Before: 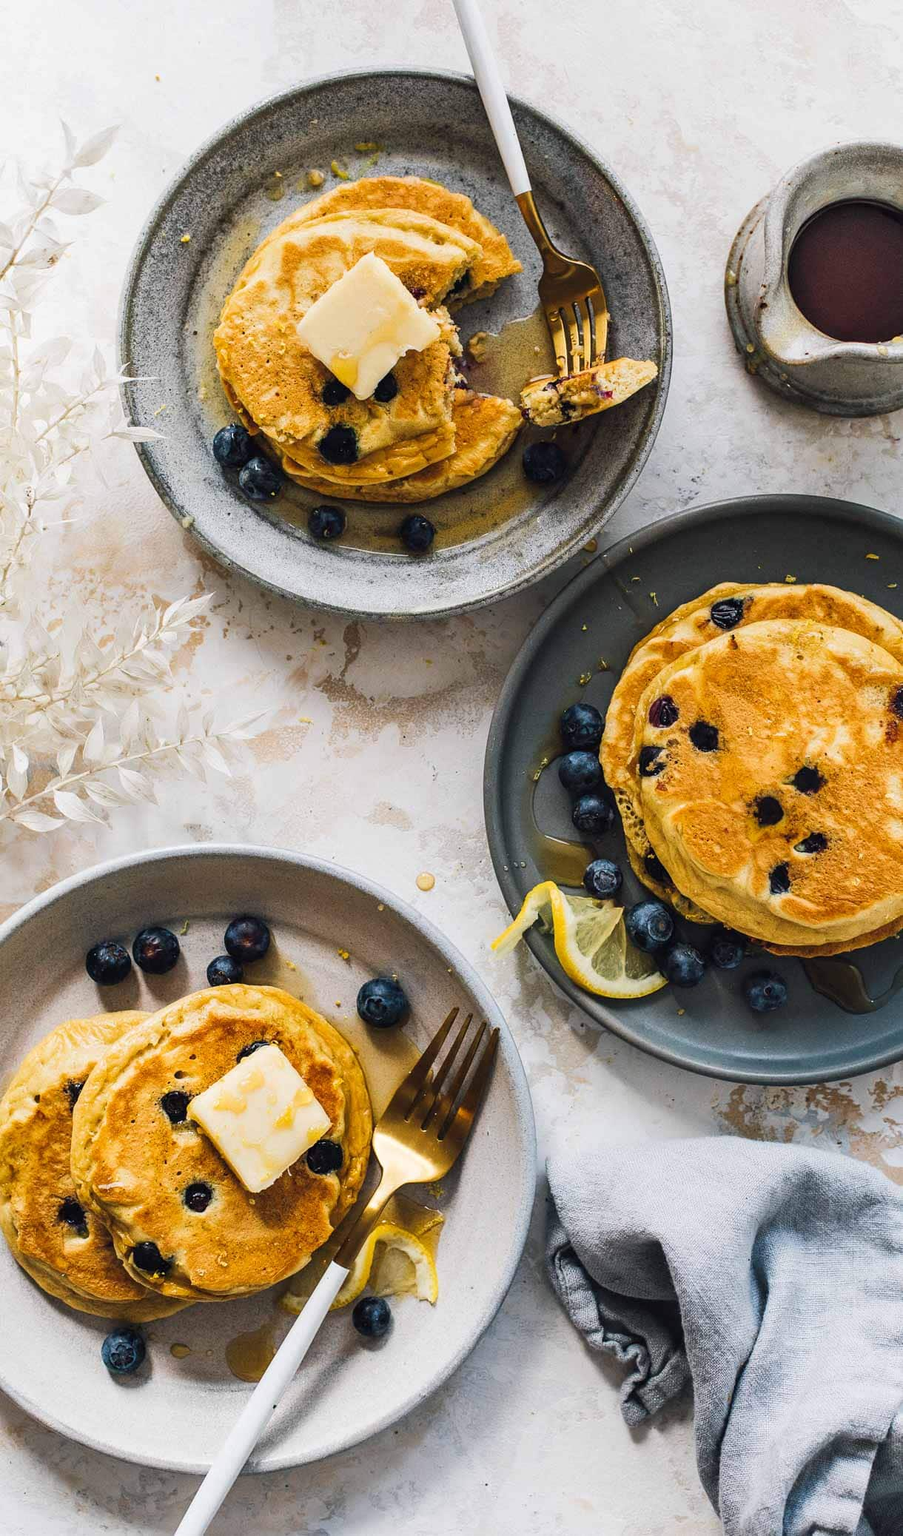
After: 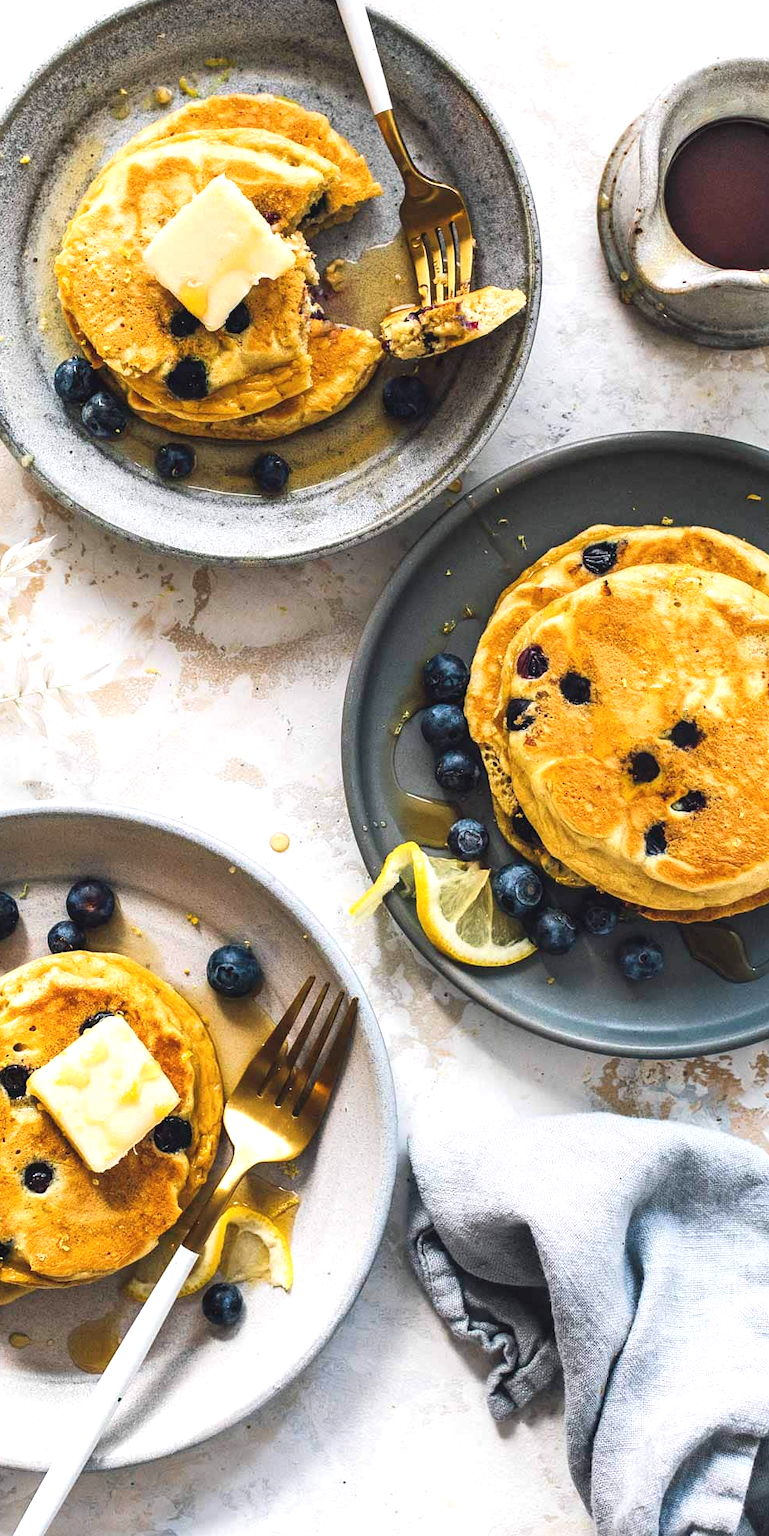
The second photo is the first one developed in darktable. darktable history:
exposure: black level correction -0.002, exposure 0.54 EV, compensate highlight preservation false
crop and rotate: left 17.959%, top 5.771%, right 1.742%
